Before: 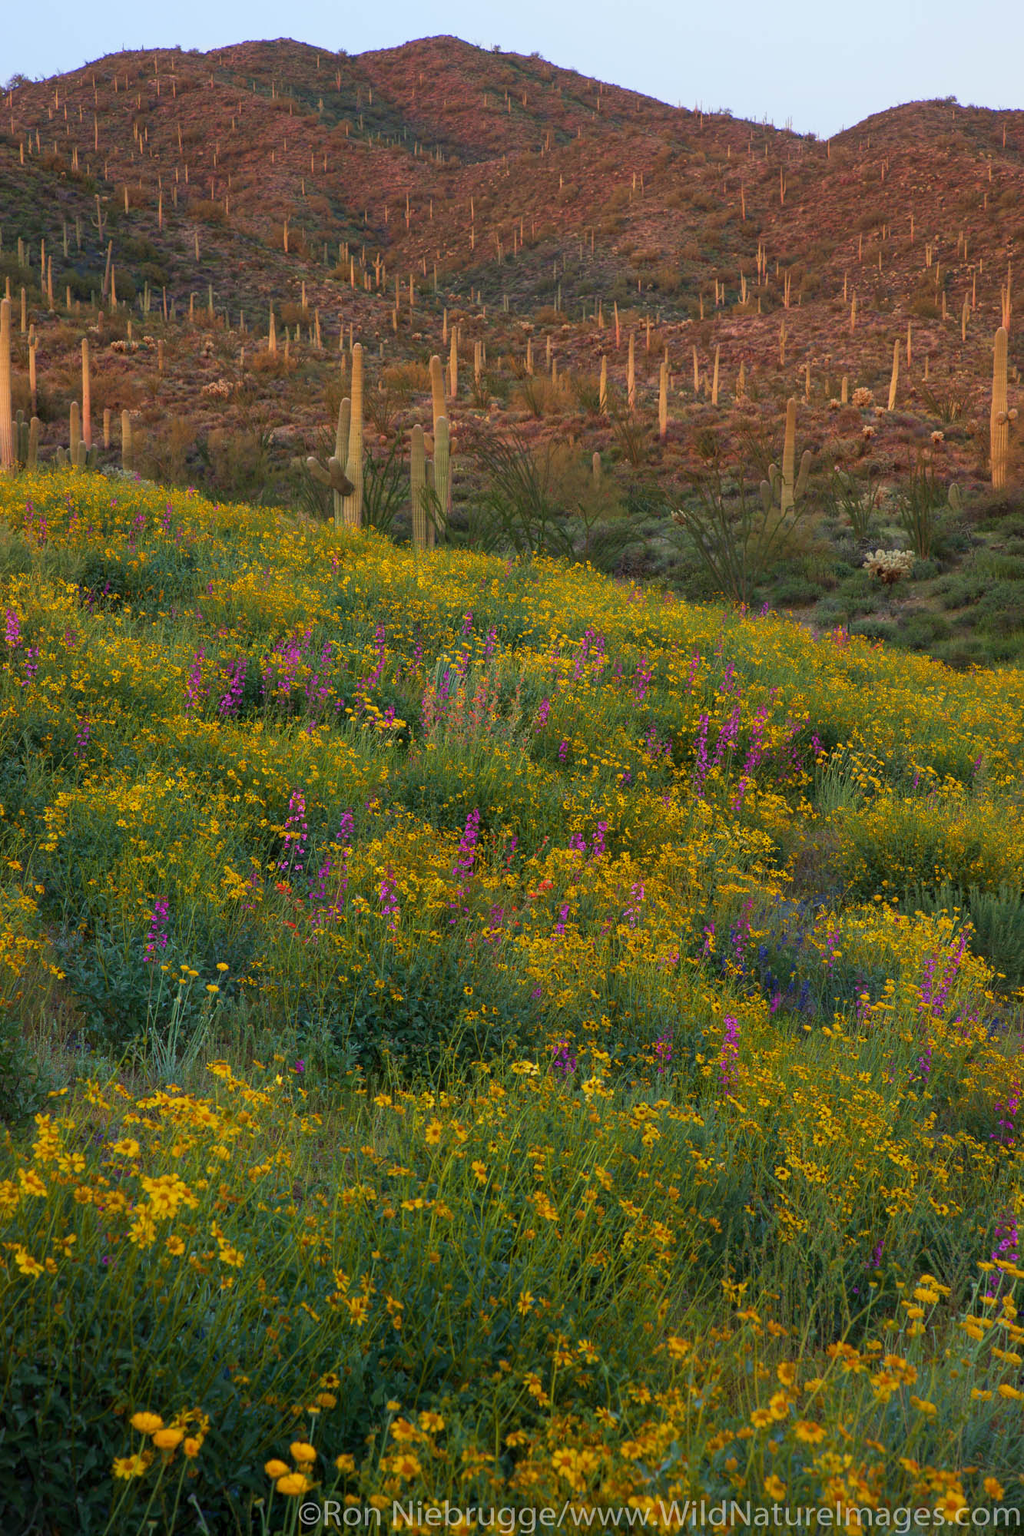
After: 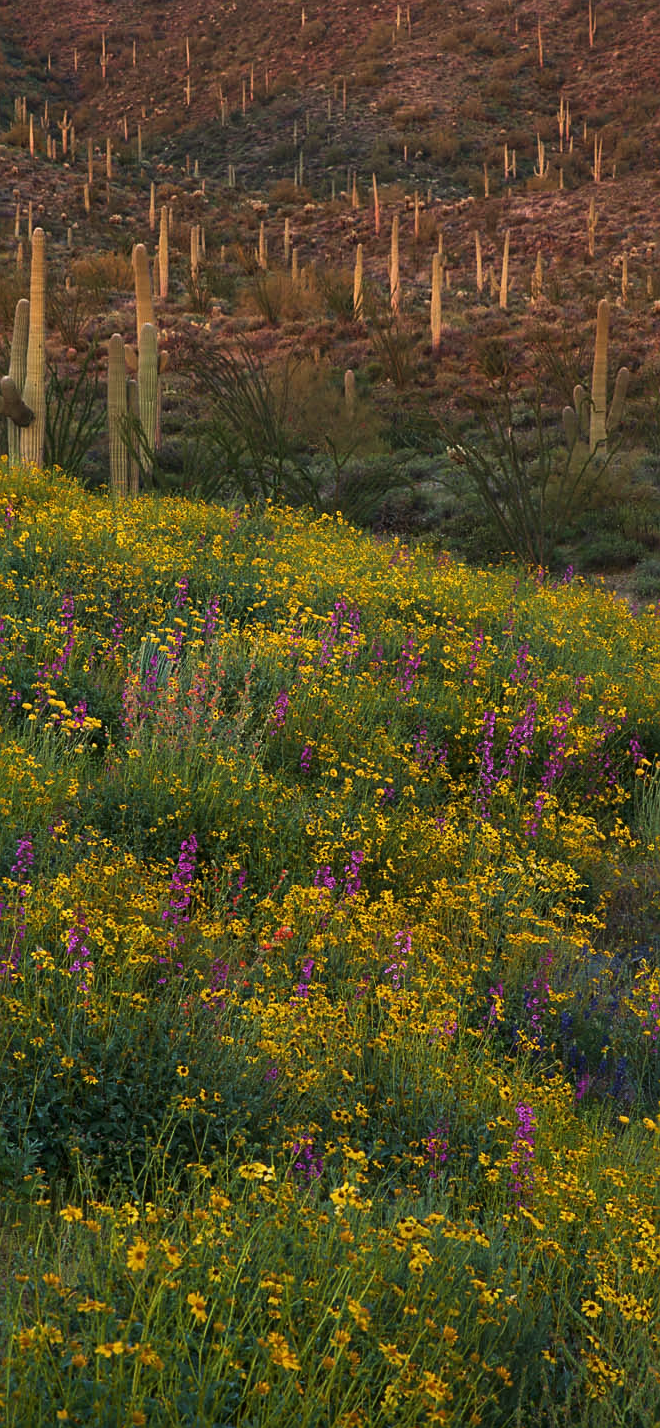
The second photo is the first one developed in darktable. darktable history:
sharpen: radius 1.864, amount 0.398, threshold 1.271
tone curve: curves: ch0 [(0.016, 0.011) (0.204, 0.146) (0.515, 0.476) (0.78, 0.795) (1, 0.981)], color space Lab, linked channels, preserve colors none
crop: left 32.075%, top 10.976%, right 18.355%, bottom 17.596%
